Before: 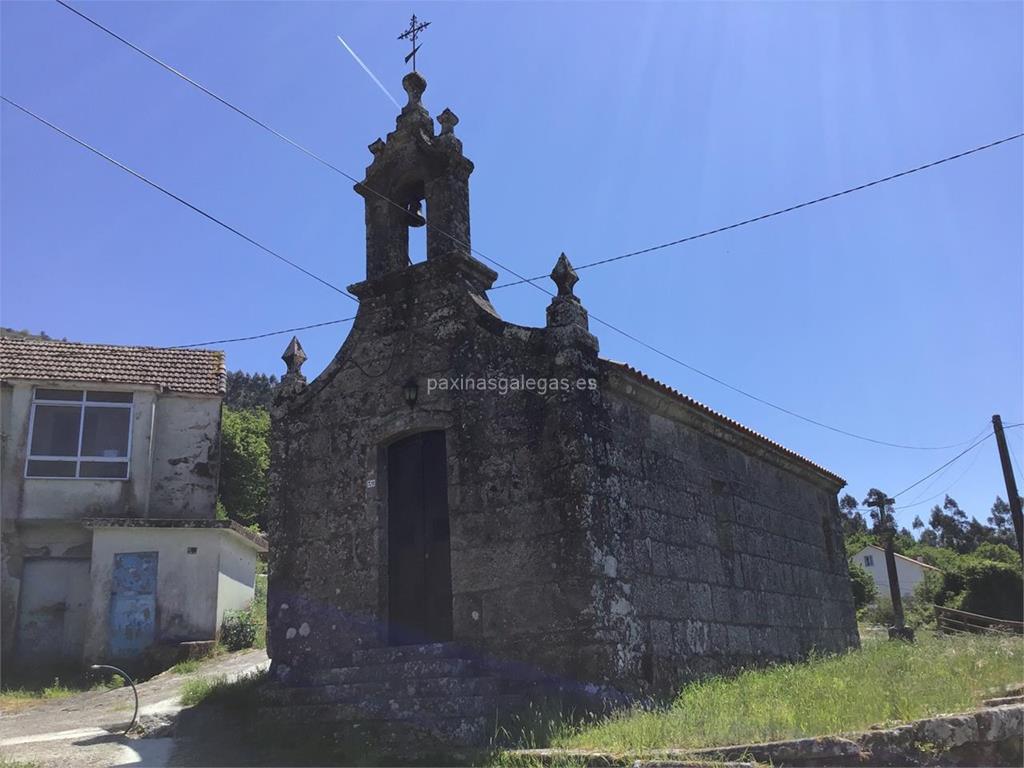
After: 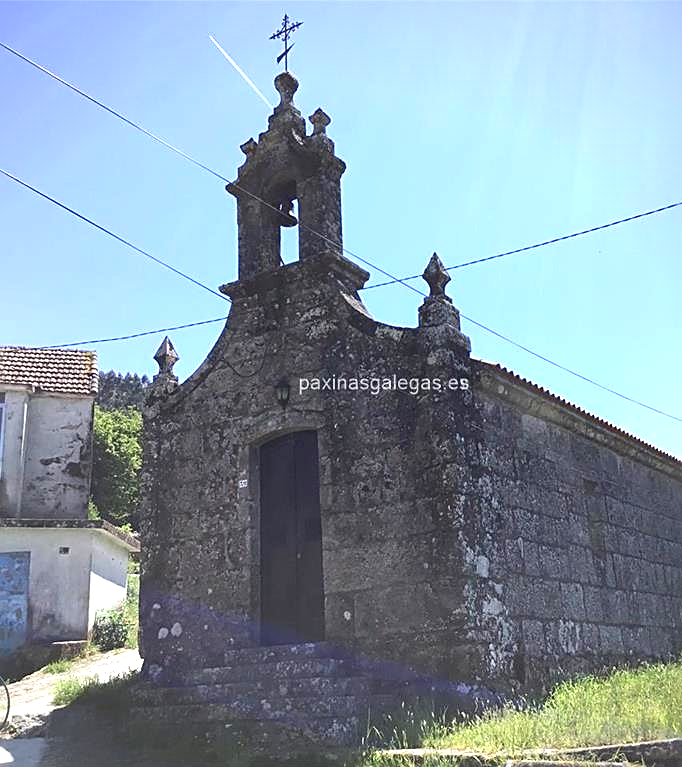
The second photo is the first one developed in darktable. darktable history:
sharpen: on, module defaults
vignetting: fall-off start 97.29%, fall-off radius 77.94%, brightness -0.582, saturation -0.123, center (-0.081, 0.07), width/height ratio 1.117
exposure: black level correction 0, exposure 1.289 EV, compensate highlight preservation false
crop and rotate: left 12.529%, right 20.787%
contrast brightness saturation: contrast 0.028, brightness -0.035
